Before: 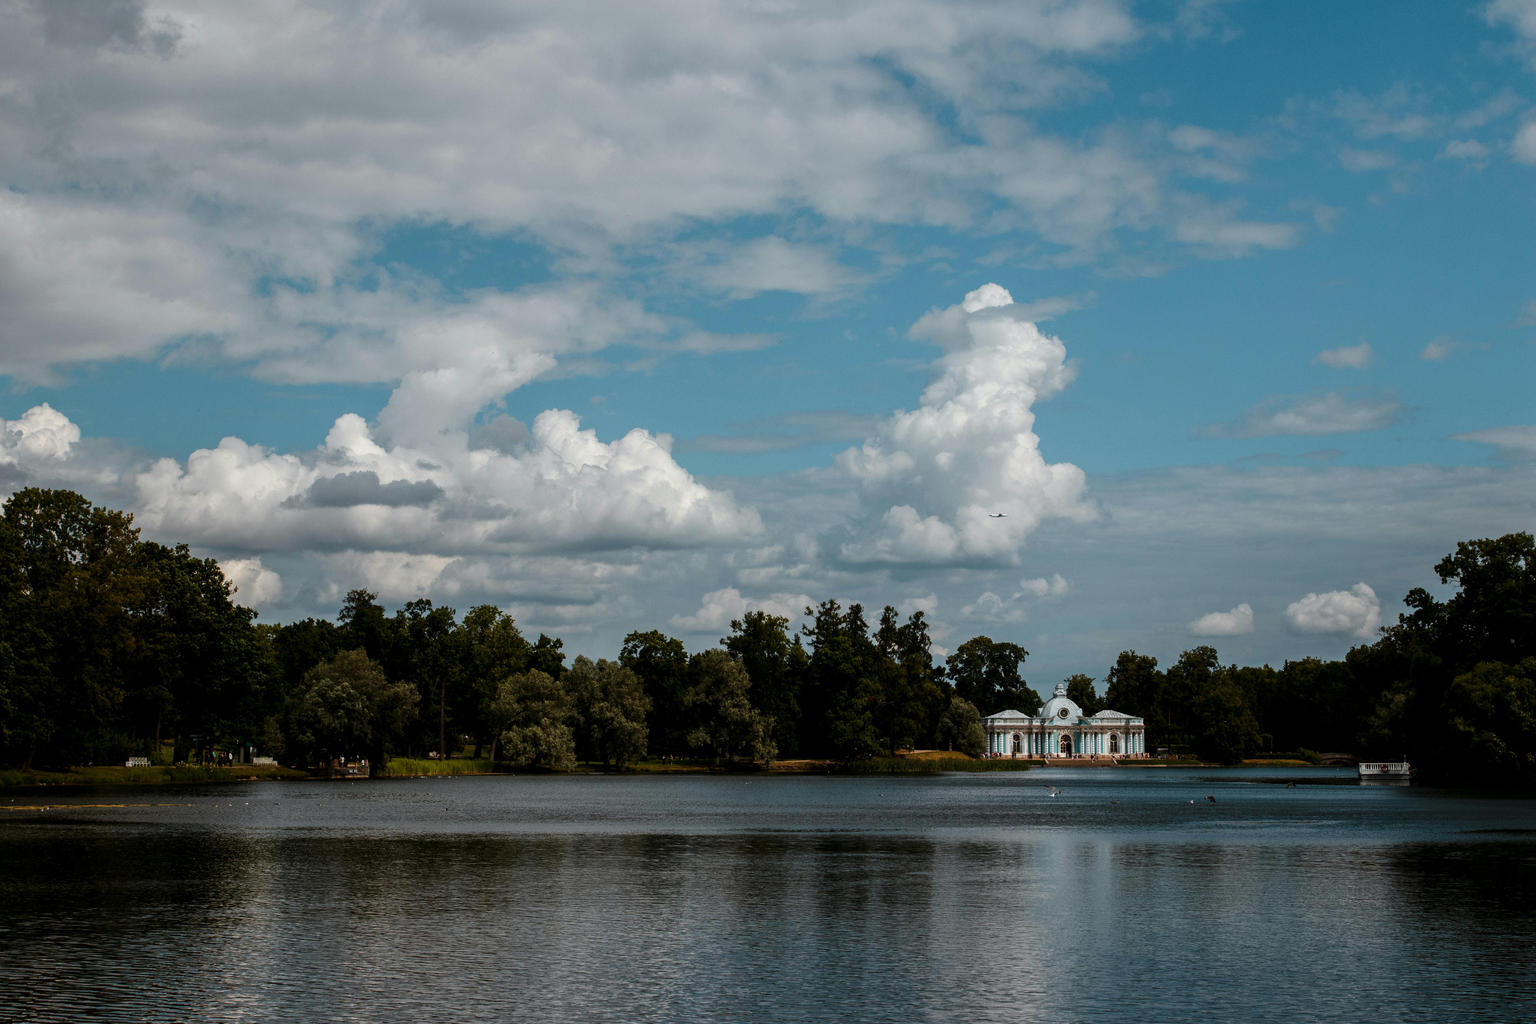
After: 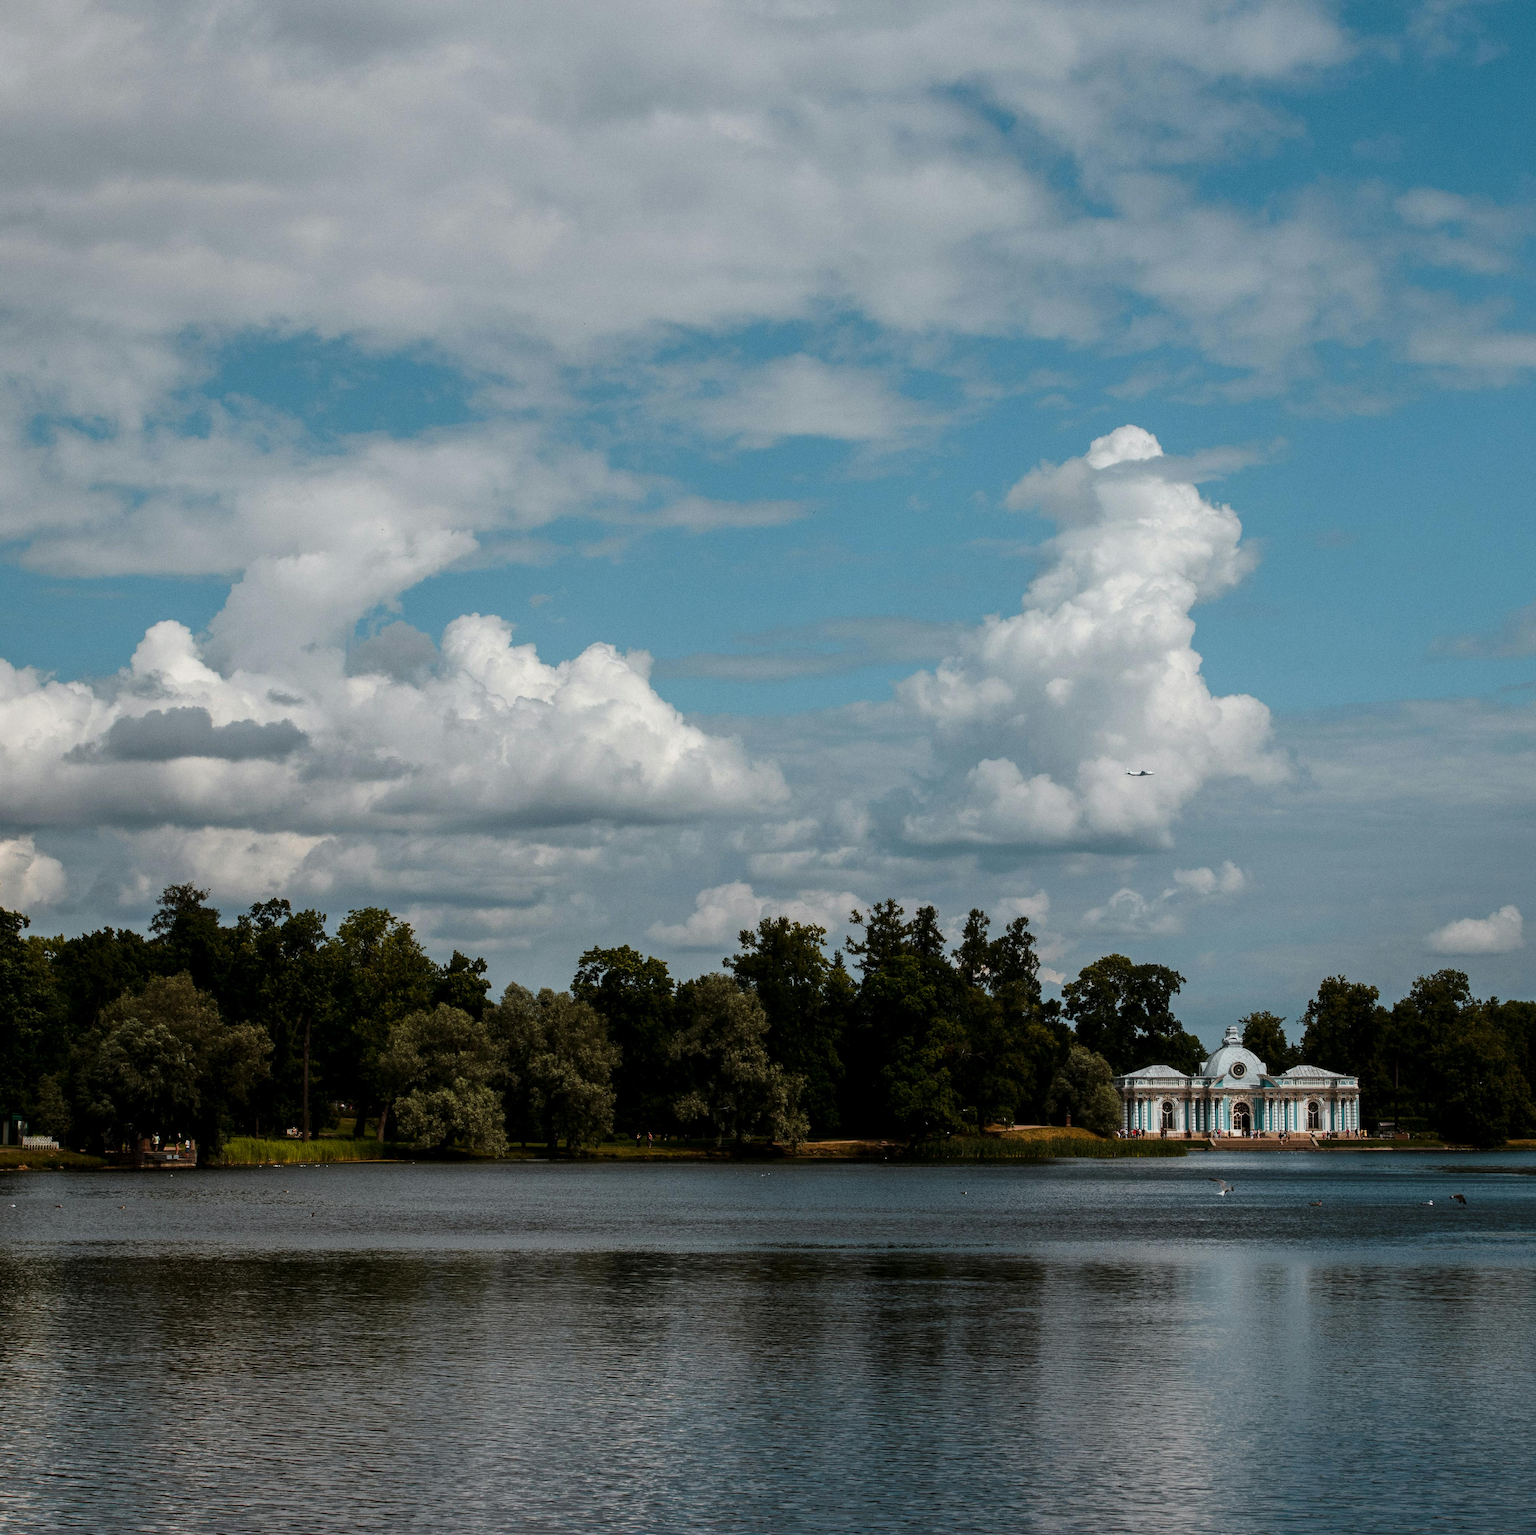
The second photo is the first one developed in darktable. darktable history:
grain: coarseness 0.09 ISO, strength 10%
crop and rotate: left 15.546%, right 17.787%
